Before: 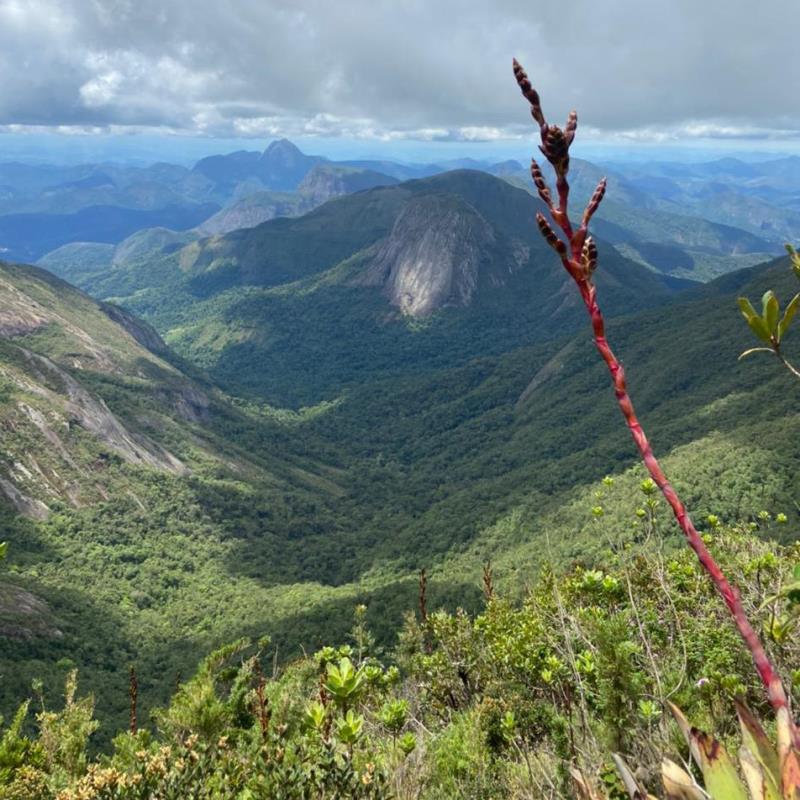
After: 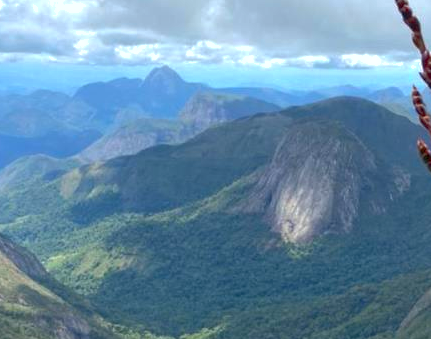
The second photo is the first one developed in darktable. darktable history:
levels: white 99.92%, levels [0, 0.394, 0.787]
crop: left 14.948%, top 9.162%, right 31.106%, bottom 48.446%
shadows and highlights: on, module defaults
tone equalizer: -8 EV 0.254 EV, -7 EV 0.447 EV, -6 EV 0.446 EV, -5 EV 0.28 EV, -3 EV -0.246 EV, -2 EV -0.414 EV, -1 EV -0.402 EV, +0 EV -0.271 EV
